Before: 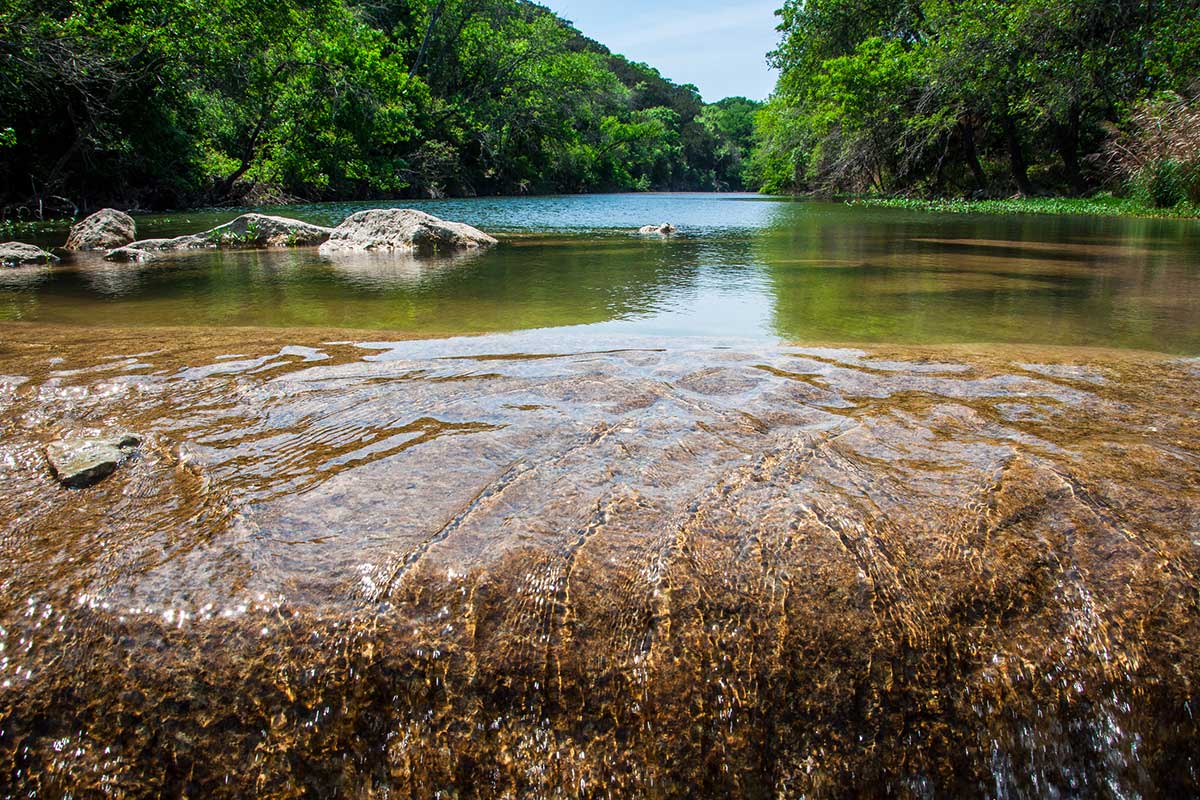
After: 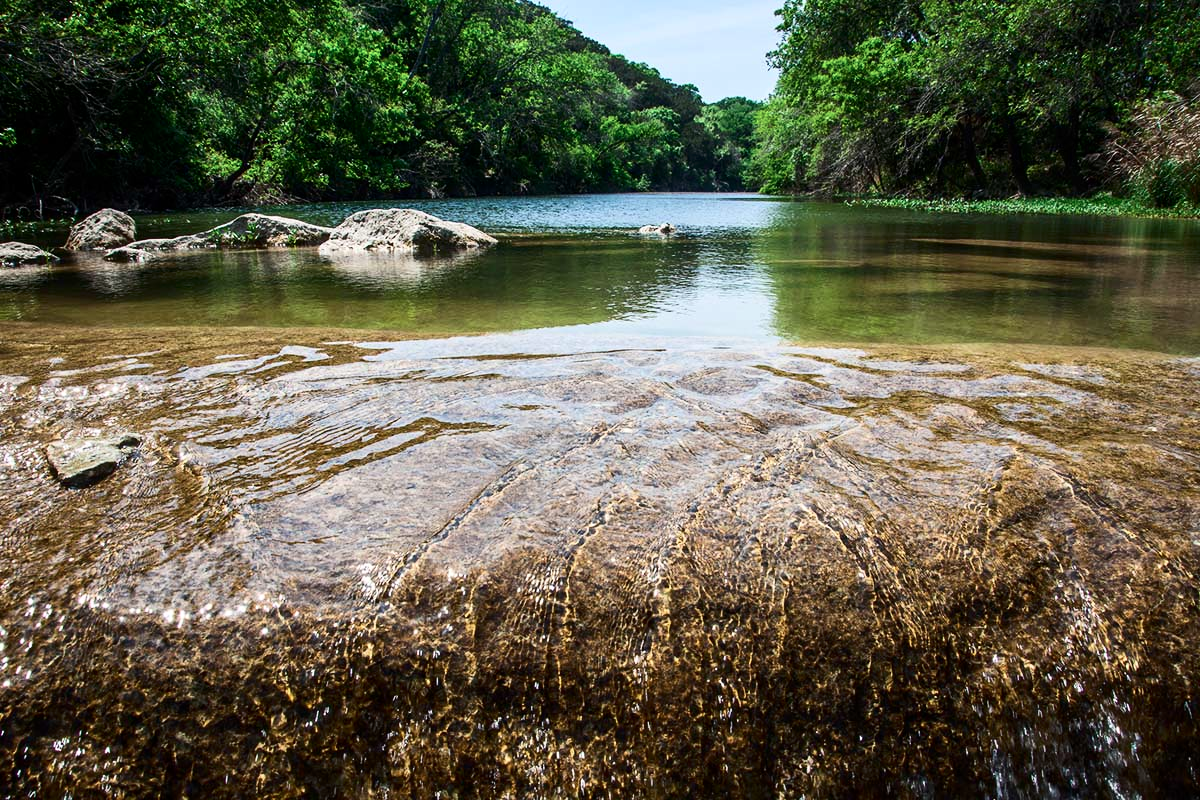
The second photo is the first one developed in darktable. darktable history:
contrast brightness saturation: contrast 0.216
color zones: curves: ch1 [(0.113, 0.438) (0.75, 0.5)]; ch2 [(0.12, 0.526) (0.75, 0.5)]
